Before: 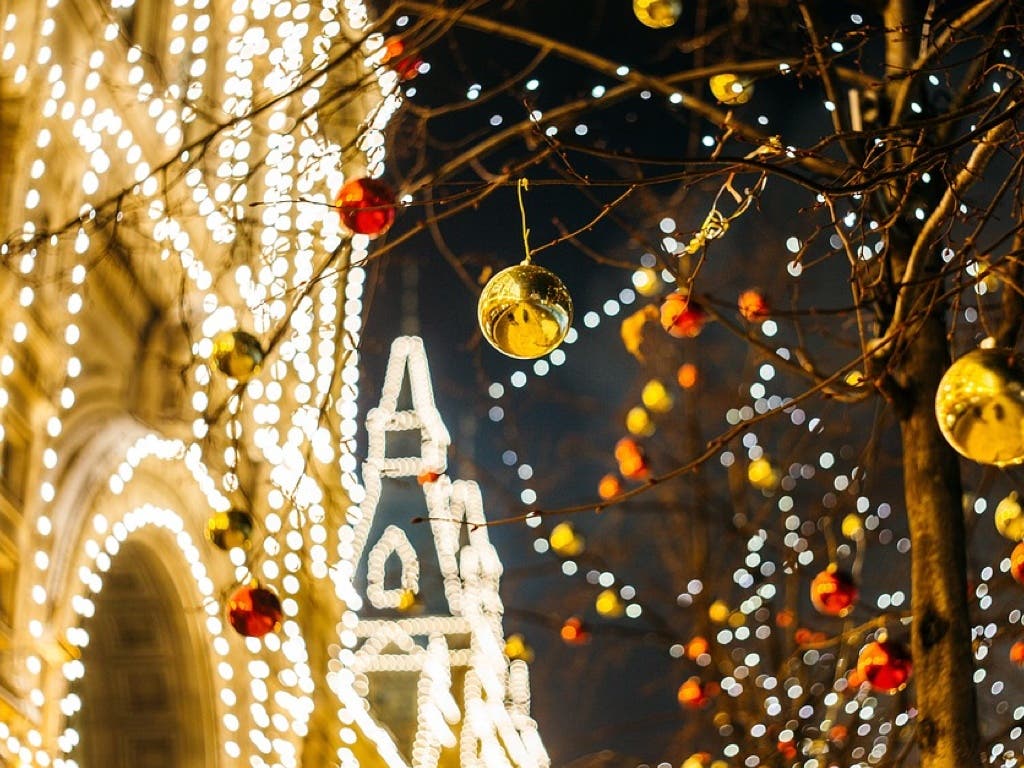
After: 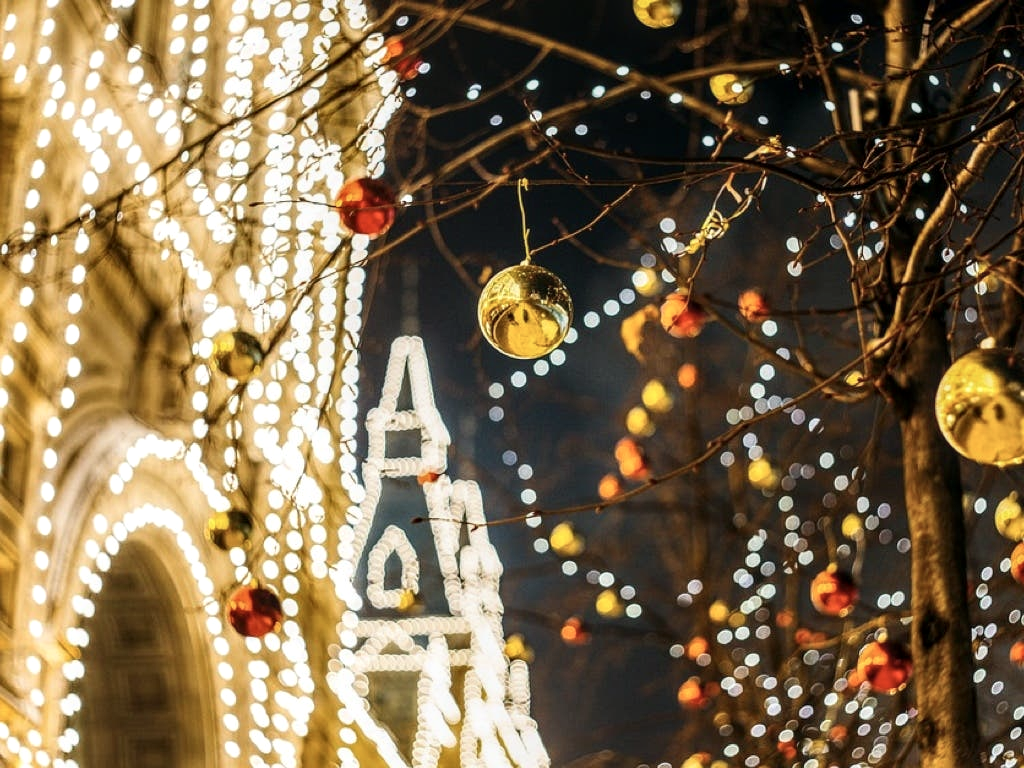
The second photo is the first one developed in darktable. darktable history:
contrast brightness saturation: contrast 0.11, saturation -0.17
local contrast: on, module defaults
